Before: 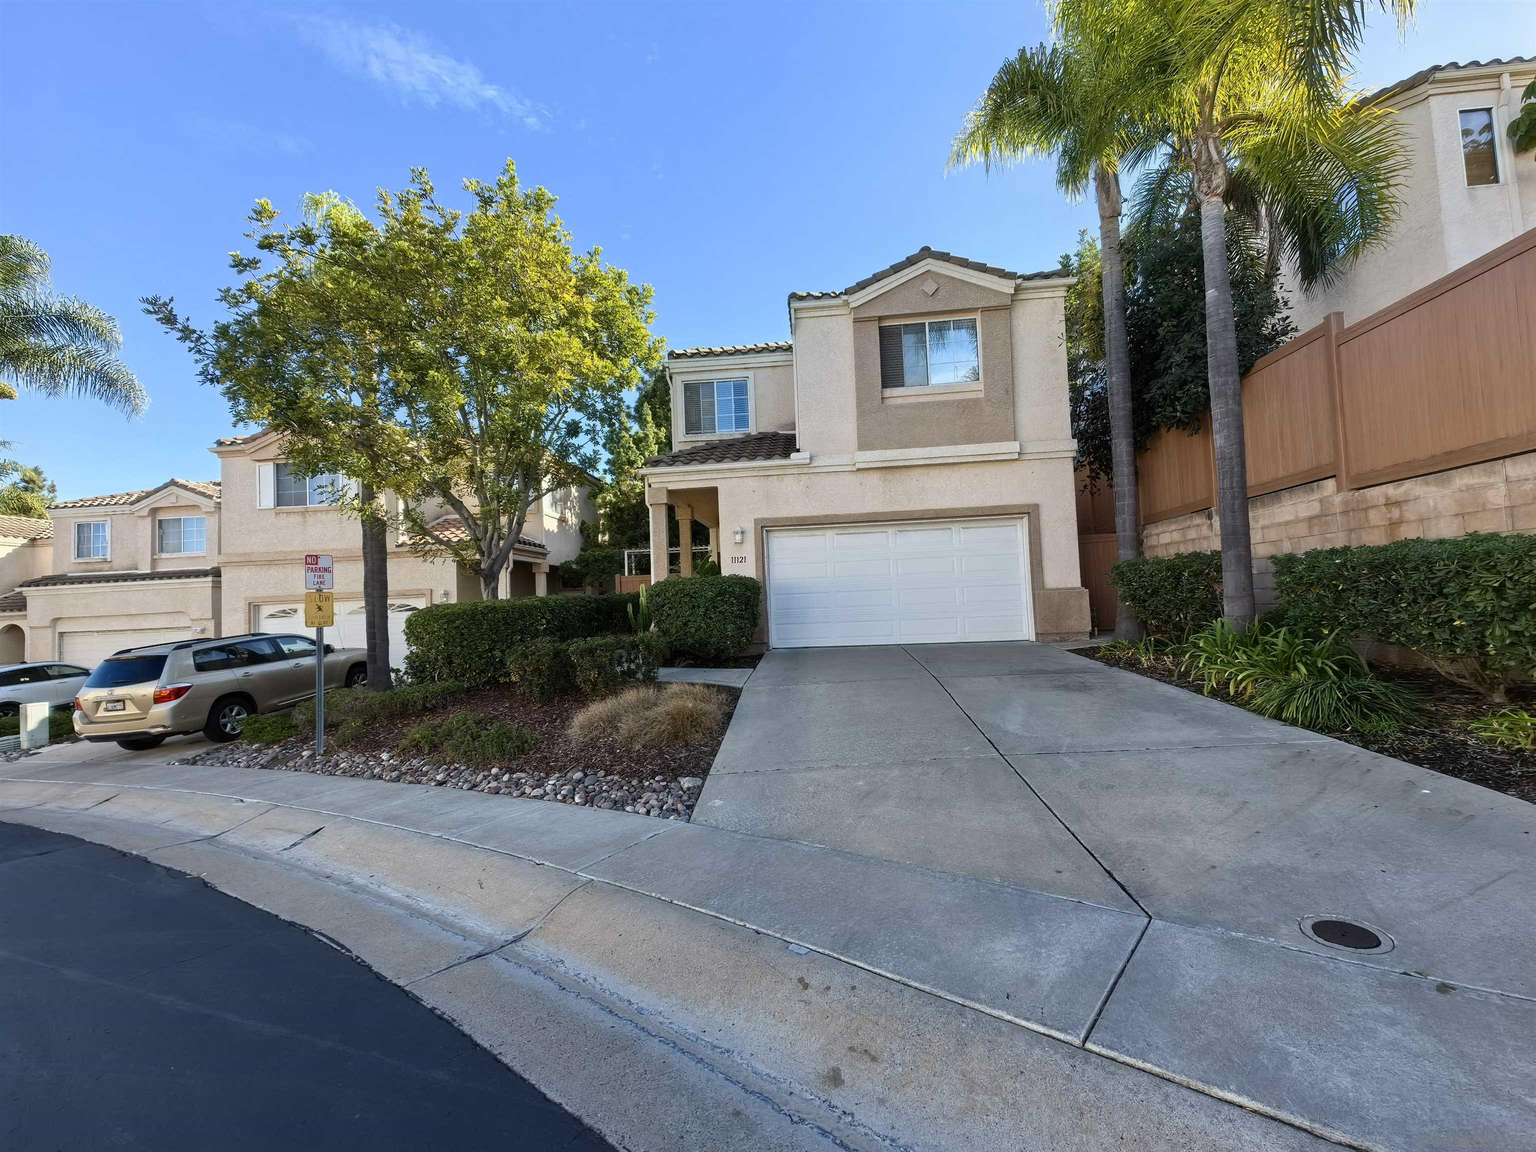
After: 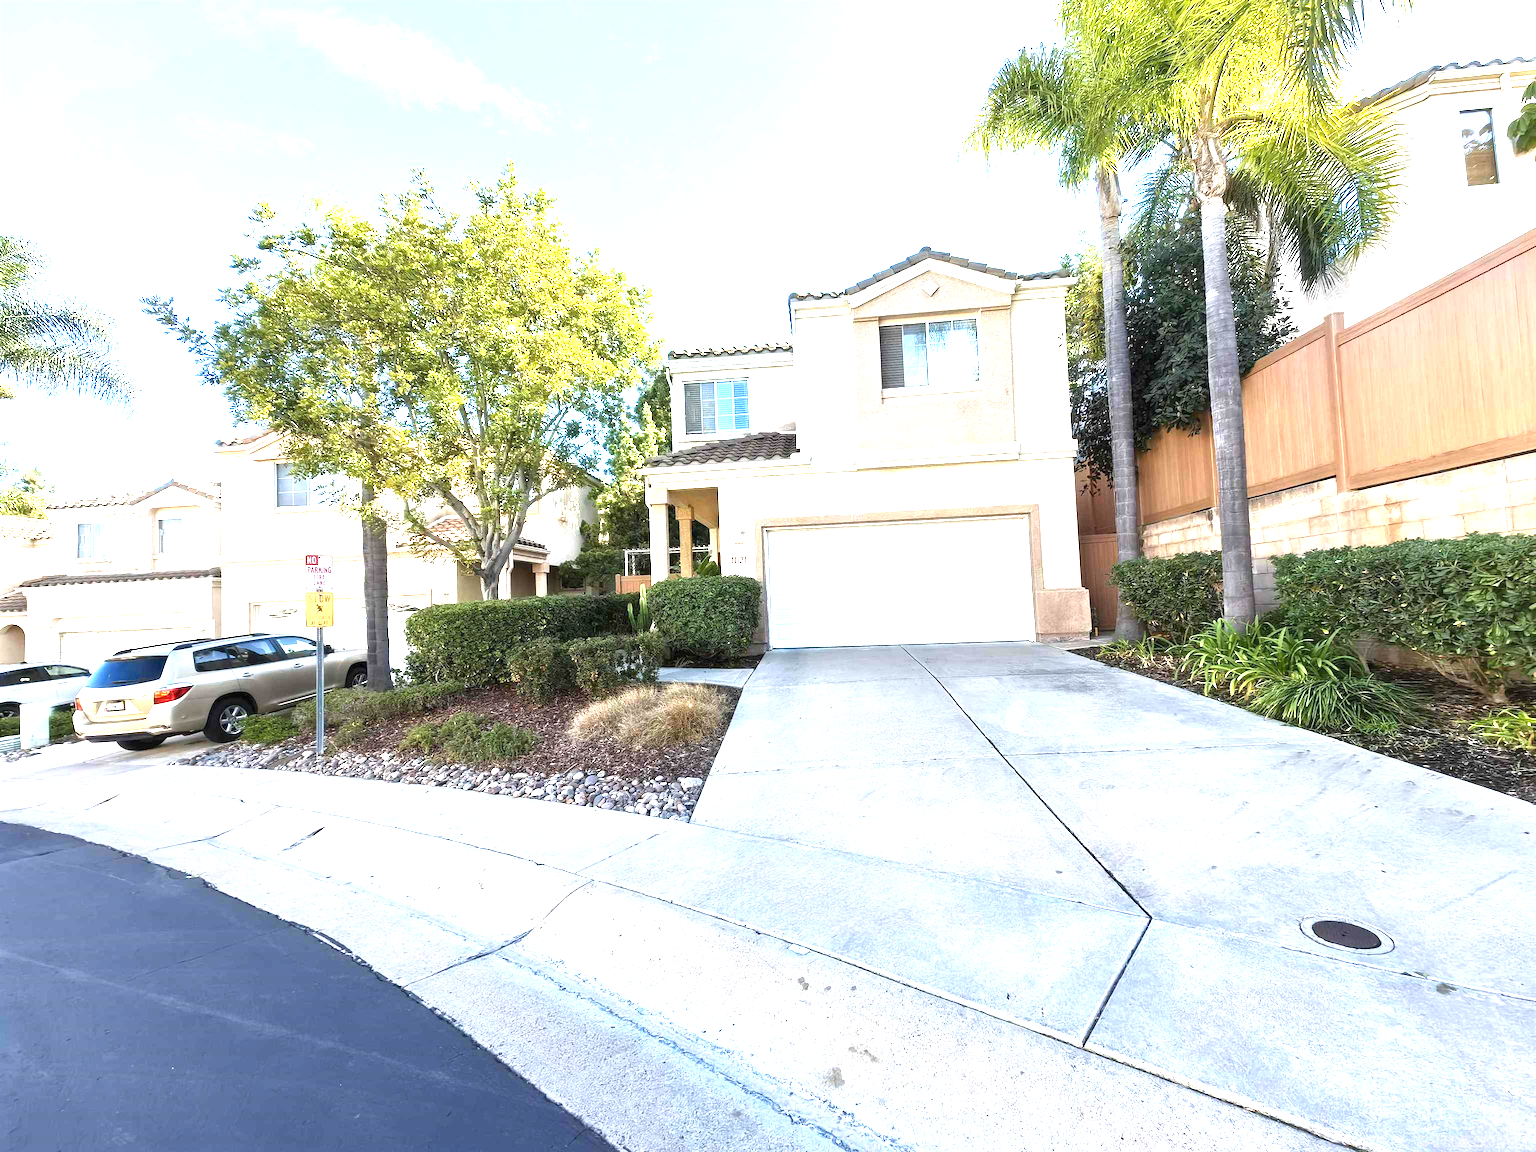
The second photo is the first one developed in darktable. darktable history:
exposure: exposure 2.219 EV, compensate highlight preservation false
